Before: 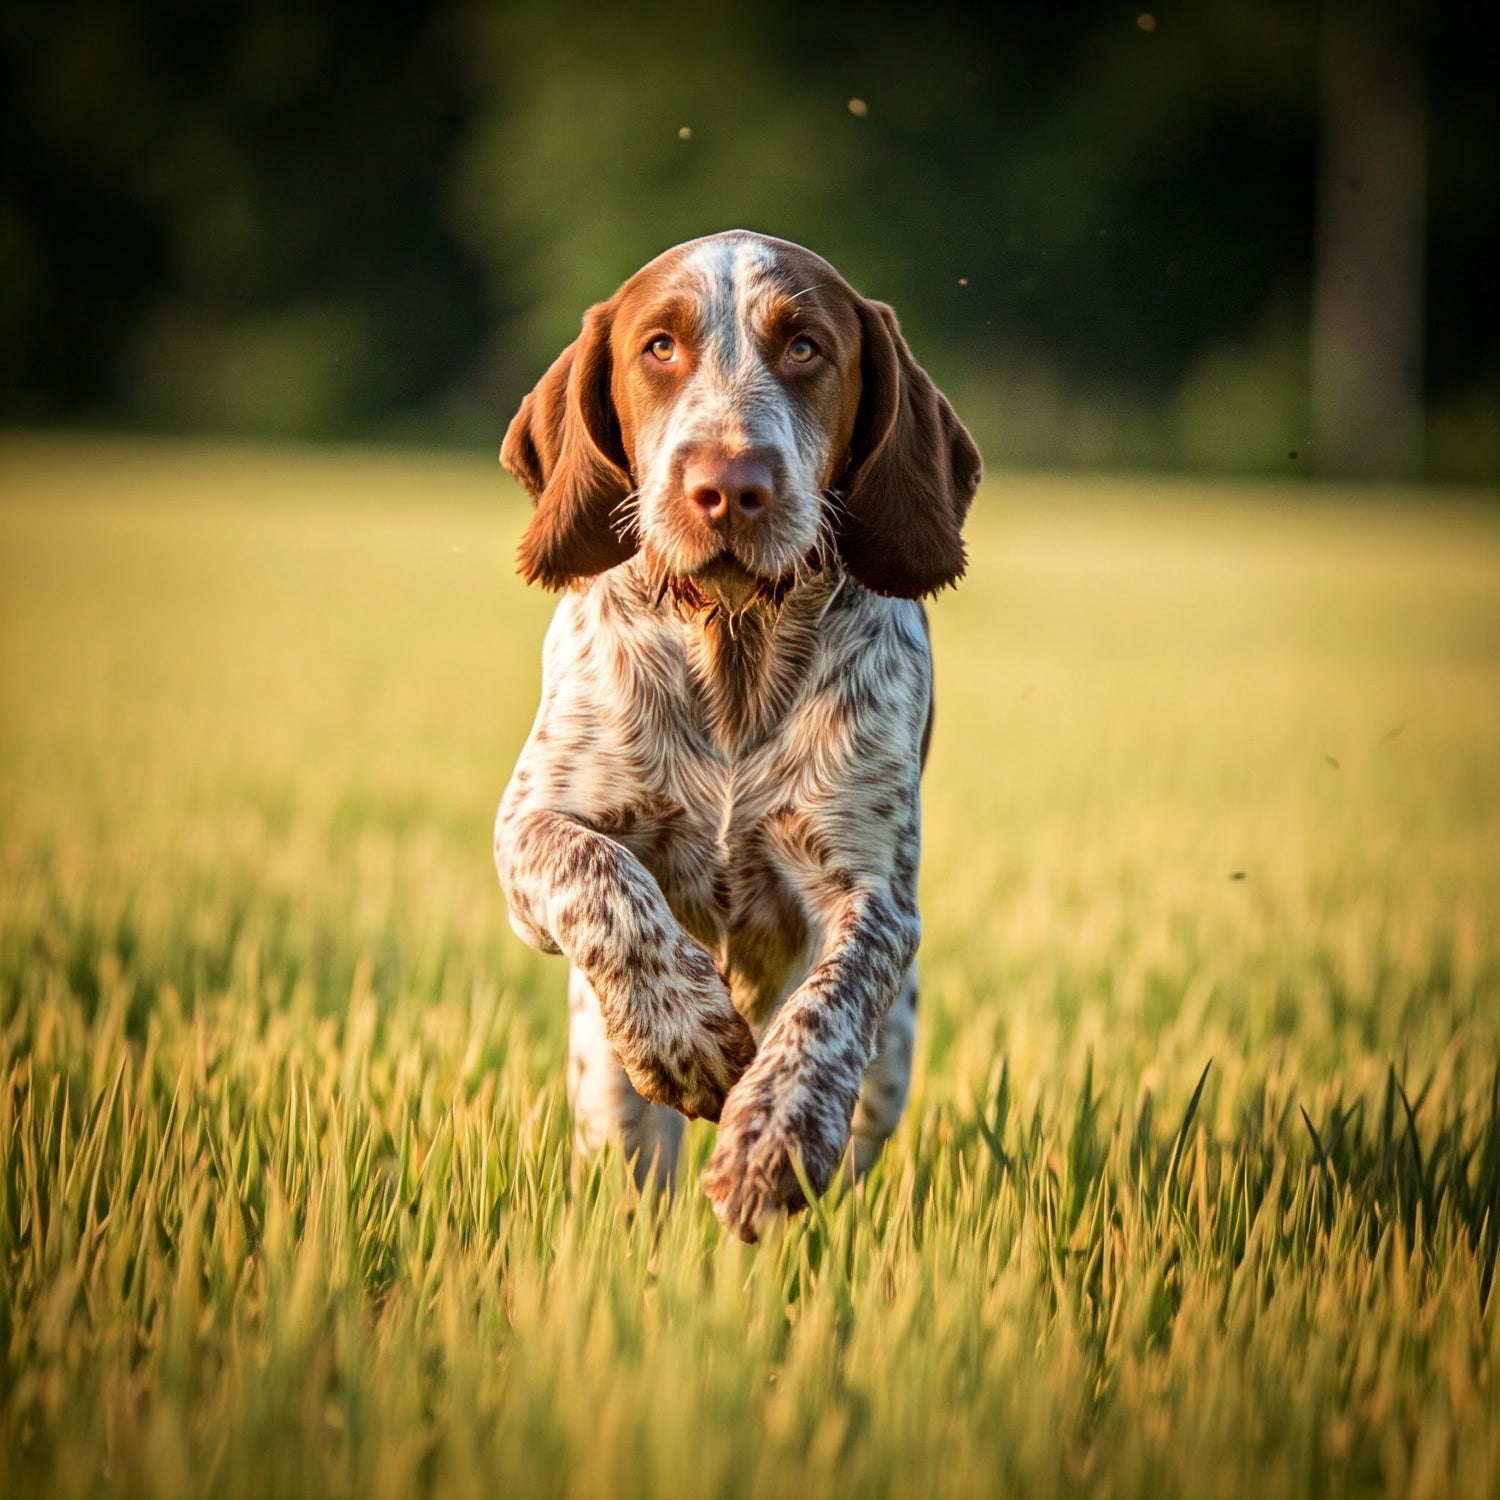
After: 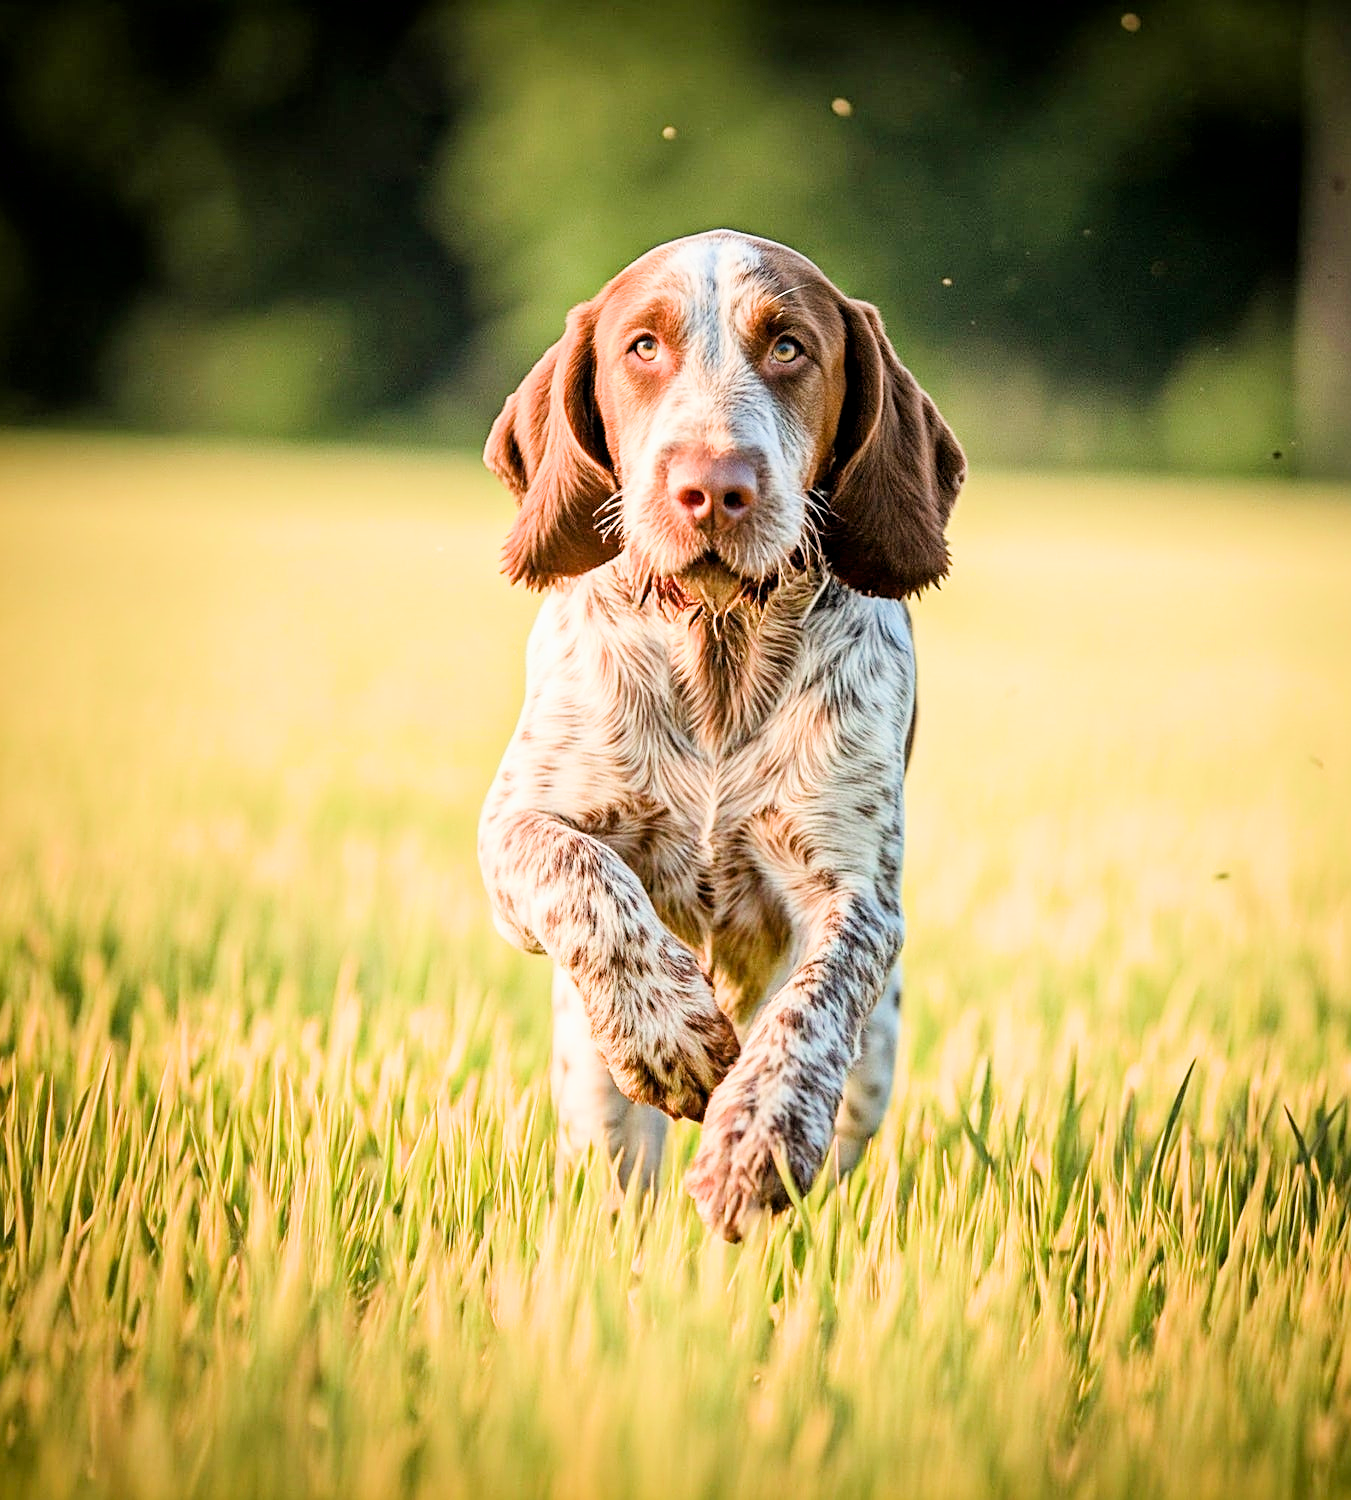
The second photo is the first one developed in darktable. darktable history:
sharpen: amount 0.55
crop and rotate: left 1.088%, right 8.807%
filmic rgb: black relative exposure -7.65 EV, white relative exposure 4.56 EV, hardness 3.61
exposure: black level correction 0.001, exposure 1.646 EV, compensate exposure bias true, compensate highlight preservation false
